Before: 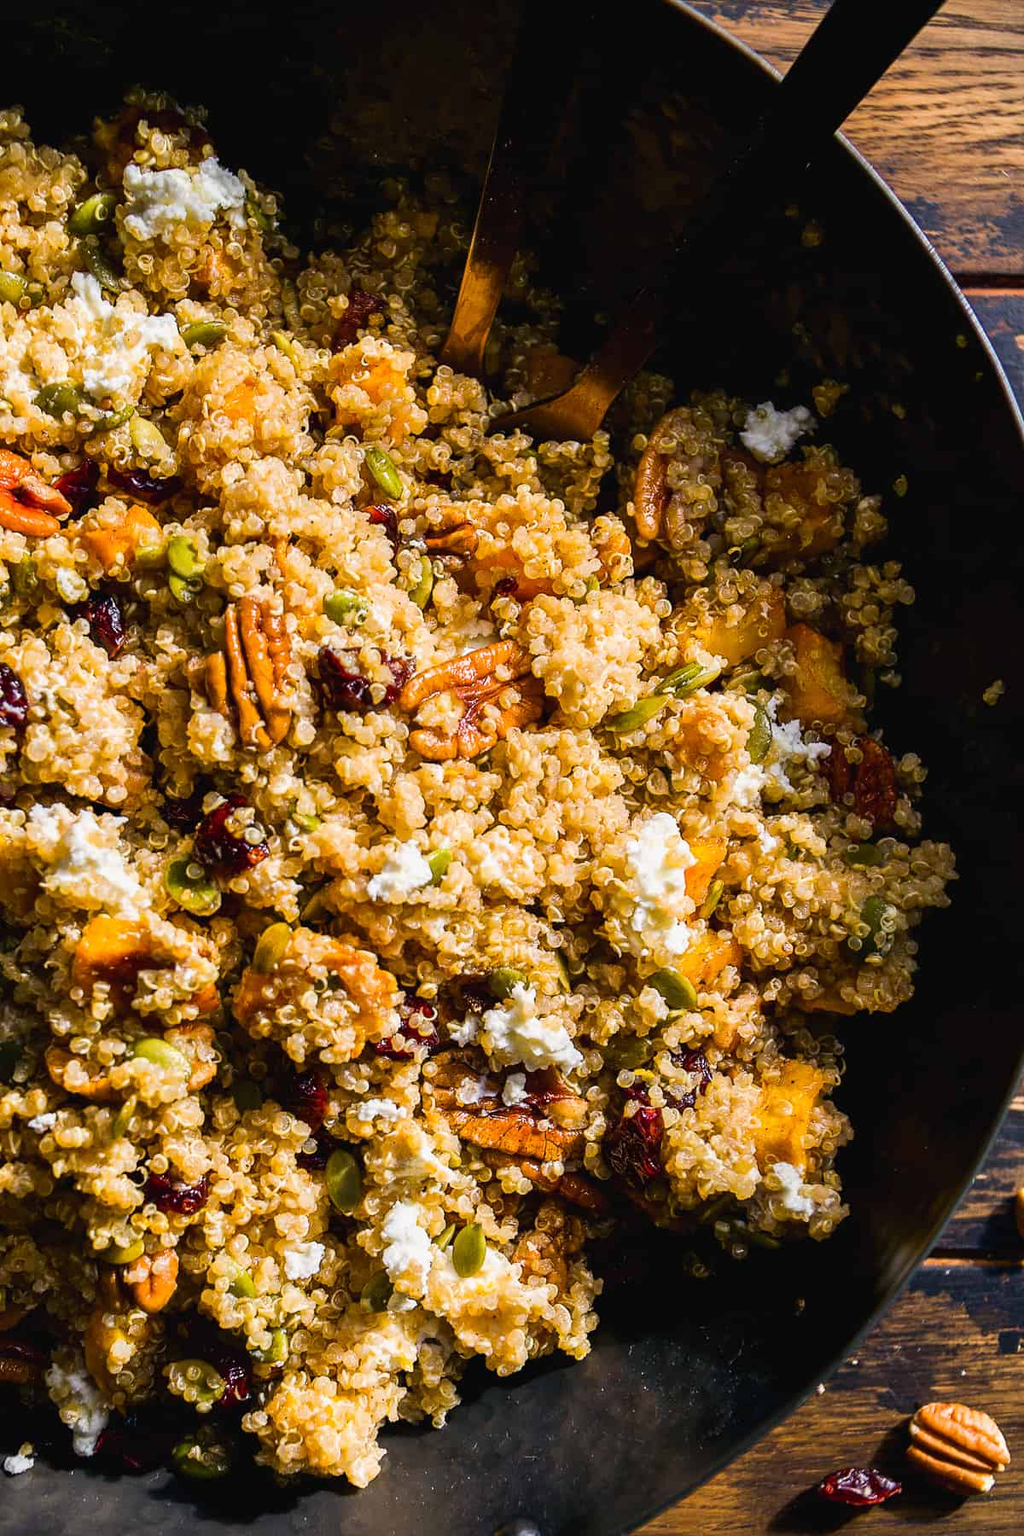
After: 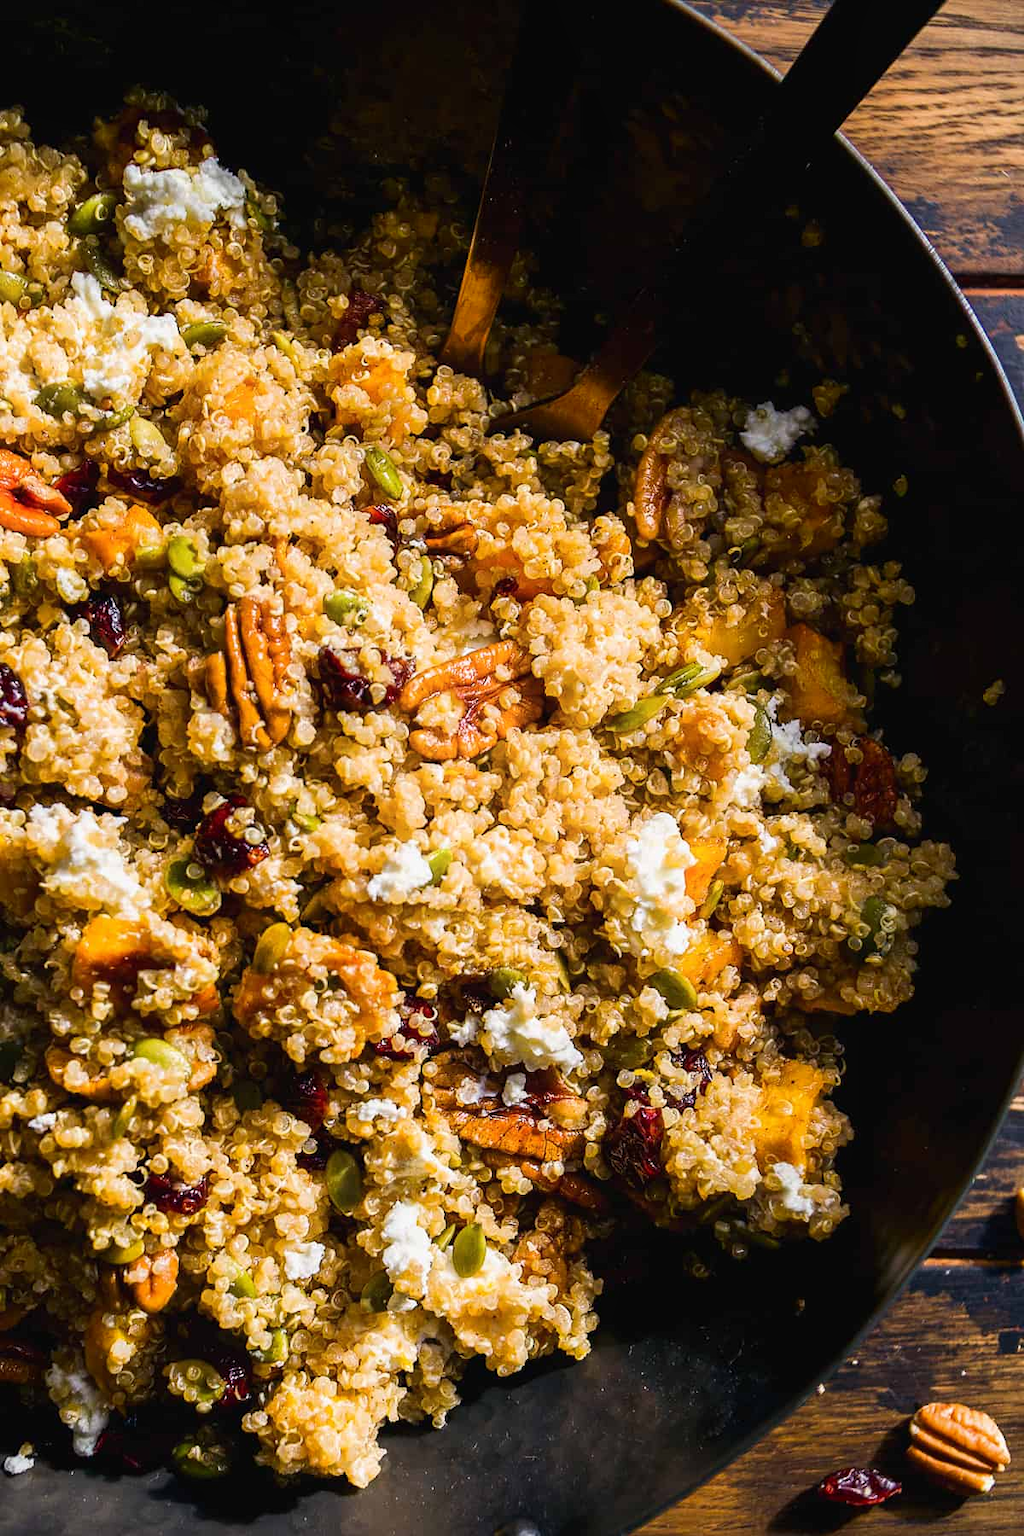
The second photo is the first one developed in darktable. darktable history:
shadows and highlights: shadows -24.28, highlights 49.77, soften with gaussian
